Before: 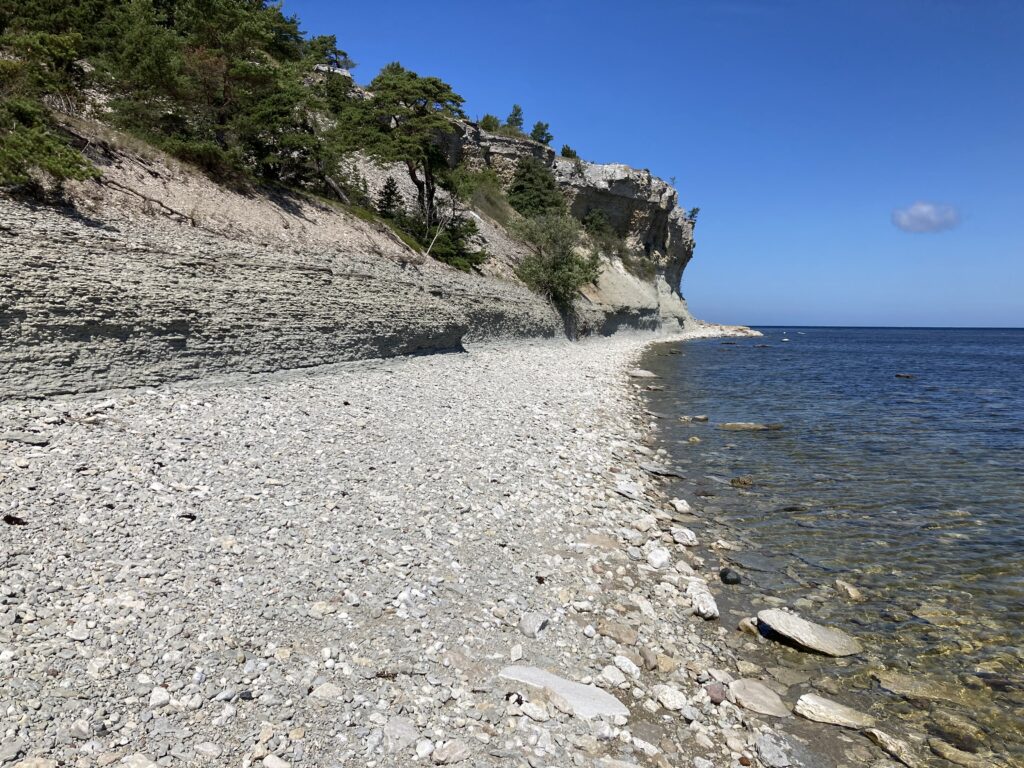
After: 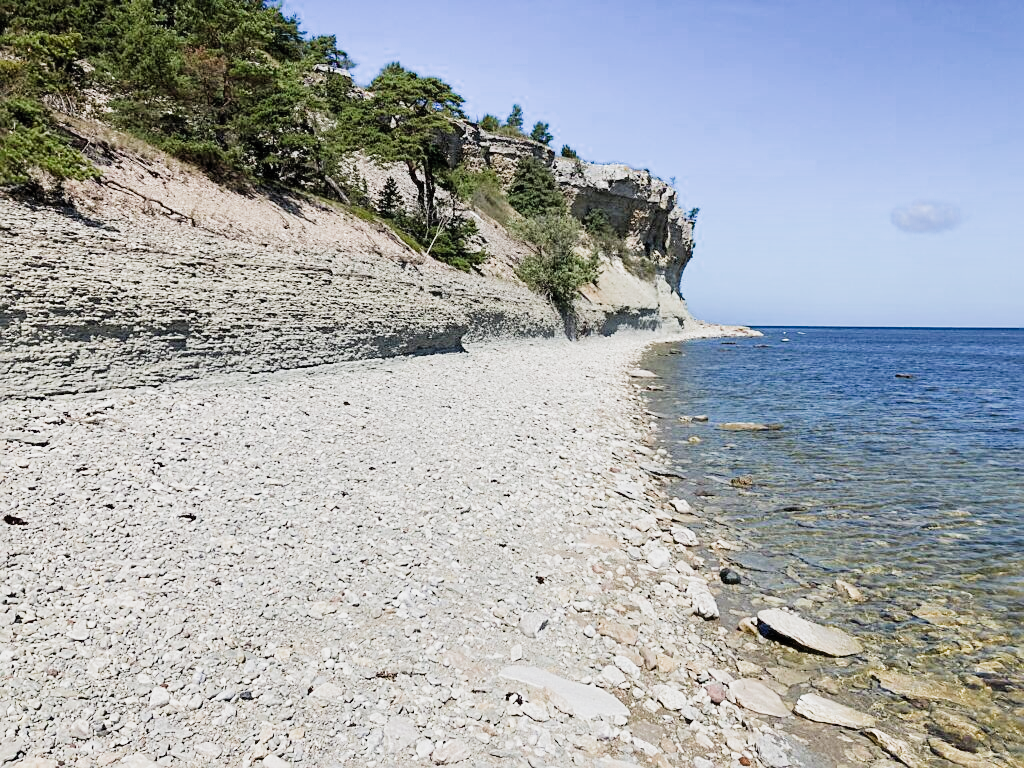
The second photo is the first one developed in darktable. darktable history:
exposure: exposure 1.209 EV, compensate exposure bias true, compensate highlight preservation false
sharpen: on, module defaults
filmic rgb: black relative exposure -7.65 EV, white relative exposure 4.56 EV, threshold 5.98 EV, hardness 3.61, color science v5 (2021), contrast in shadows safe, contrast in highlights safe, enable highlight reconstruction true
